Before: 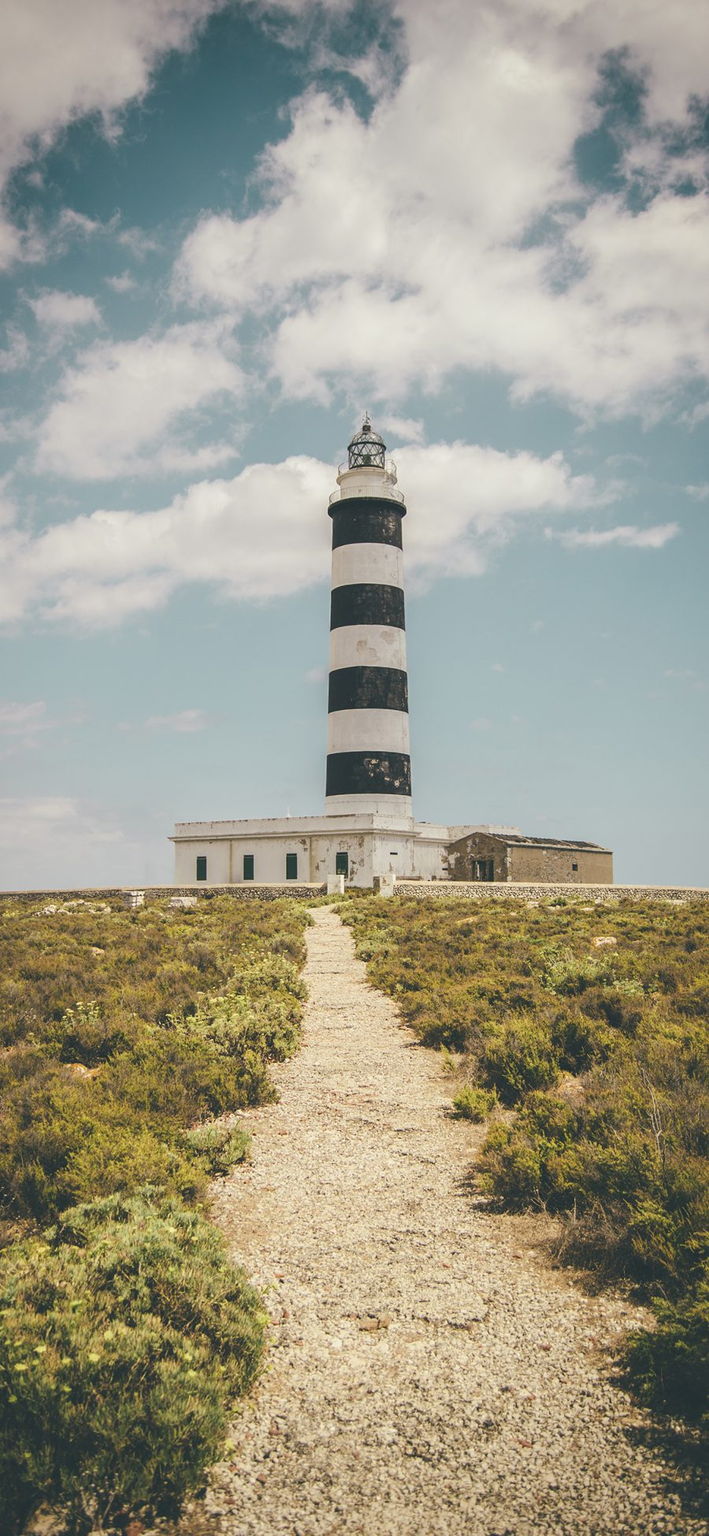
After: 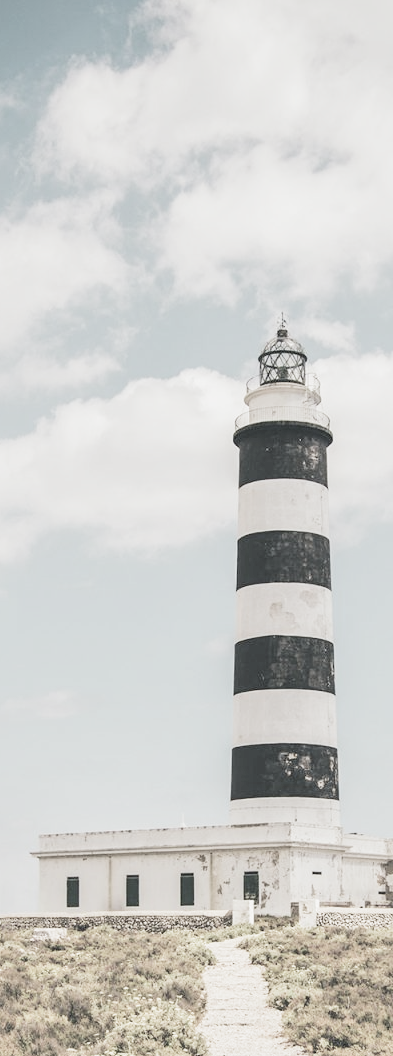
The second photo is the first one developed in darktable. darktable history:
local contrast: mode bilateral grid, contrast 21, coarseness 49, detail 119%, midtone range 0.2
exposure: exposure 1.141 EV, compensate highlight preservation false
crop: left 20.371%, top 10.801%, right 35.783%, bottom 34.774%
filmic rgb: black relative exposure -5.04 EV, white relative exposure 3.98 EV, hardness 2.9, contrast 1.195, highlights saturation mix -30.4%, color science v5 (2021), contrast in shadows safe, contrast in highlights safe
